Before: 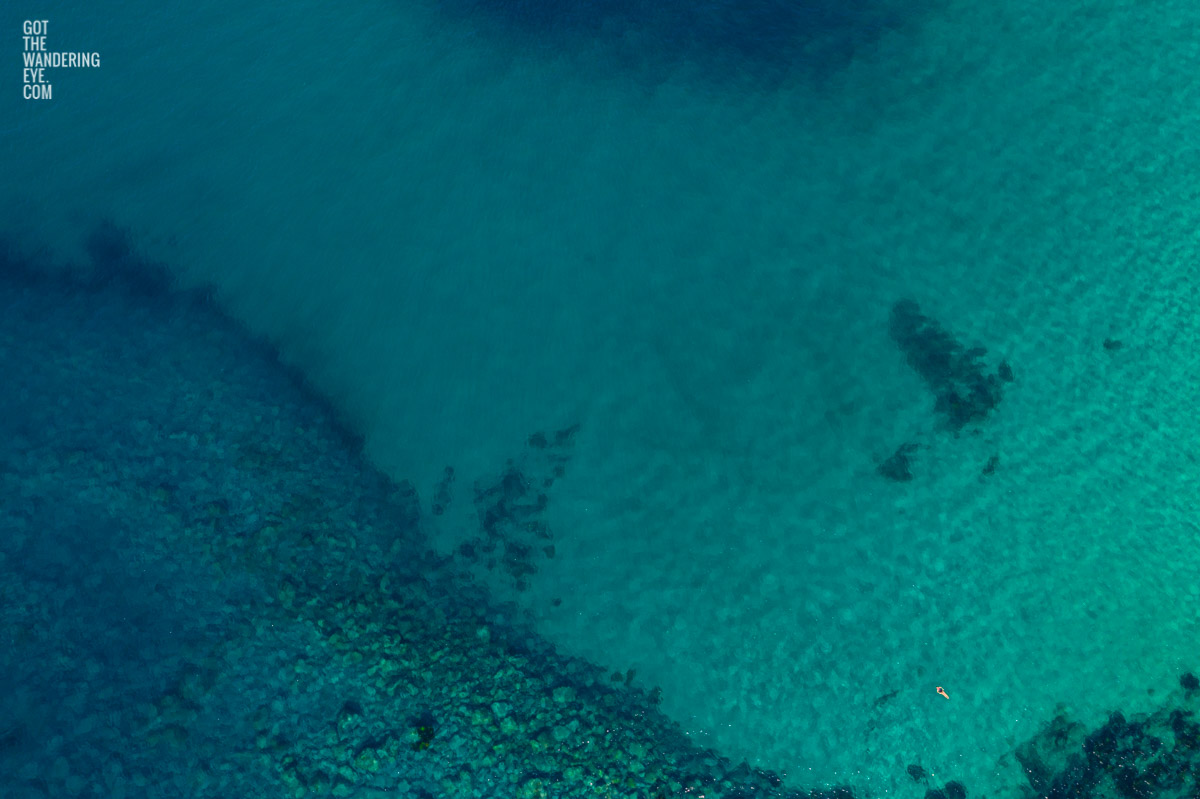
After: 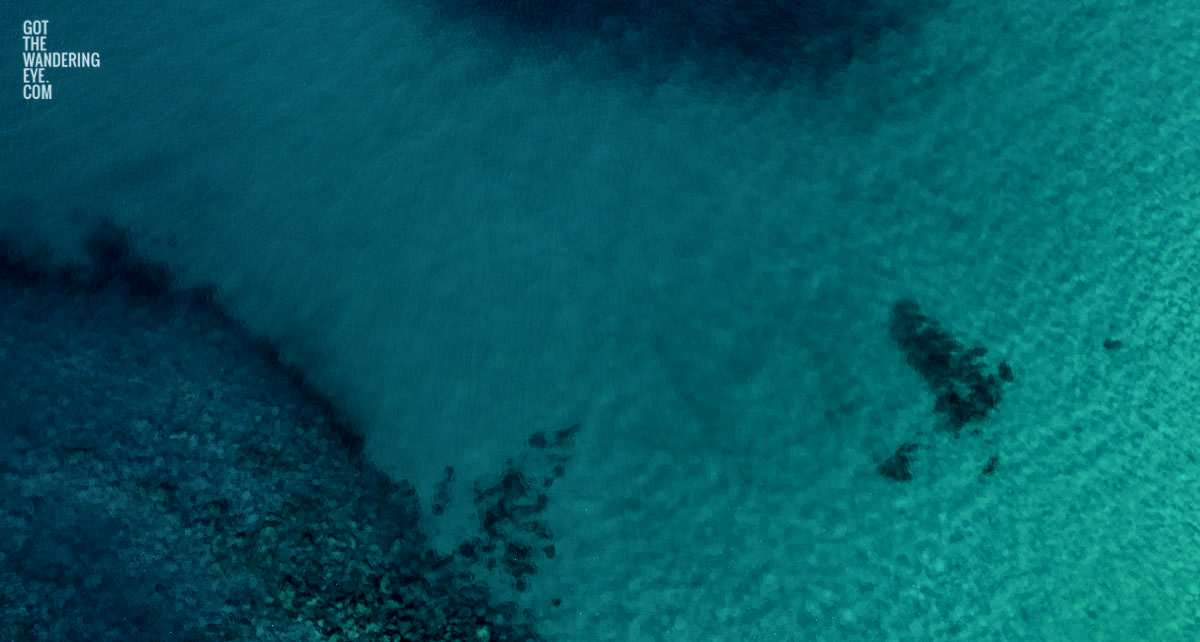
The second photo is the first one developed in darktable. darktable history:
crop: bottom 19.644%
filmic rgb: black relative exposure -5 EV, white relative exposure 3.5 EV, hardness 3.19, contrast 1.2, highlights saturation mix -50%
local contrast: on, module defaults
